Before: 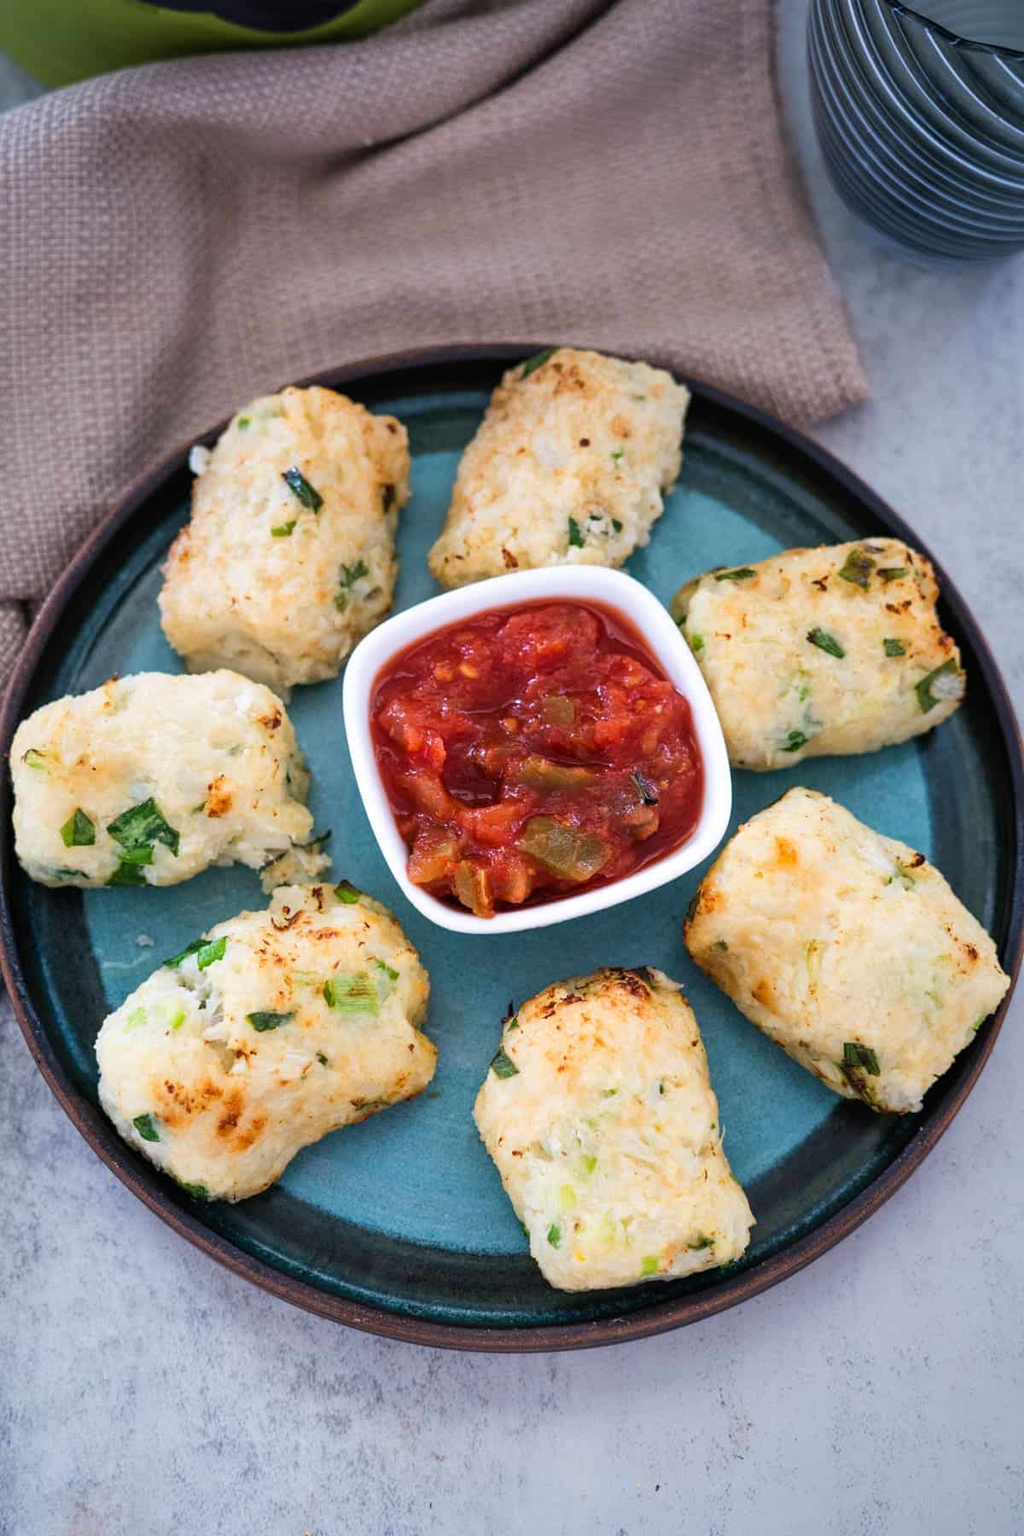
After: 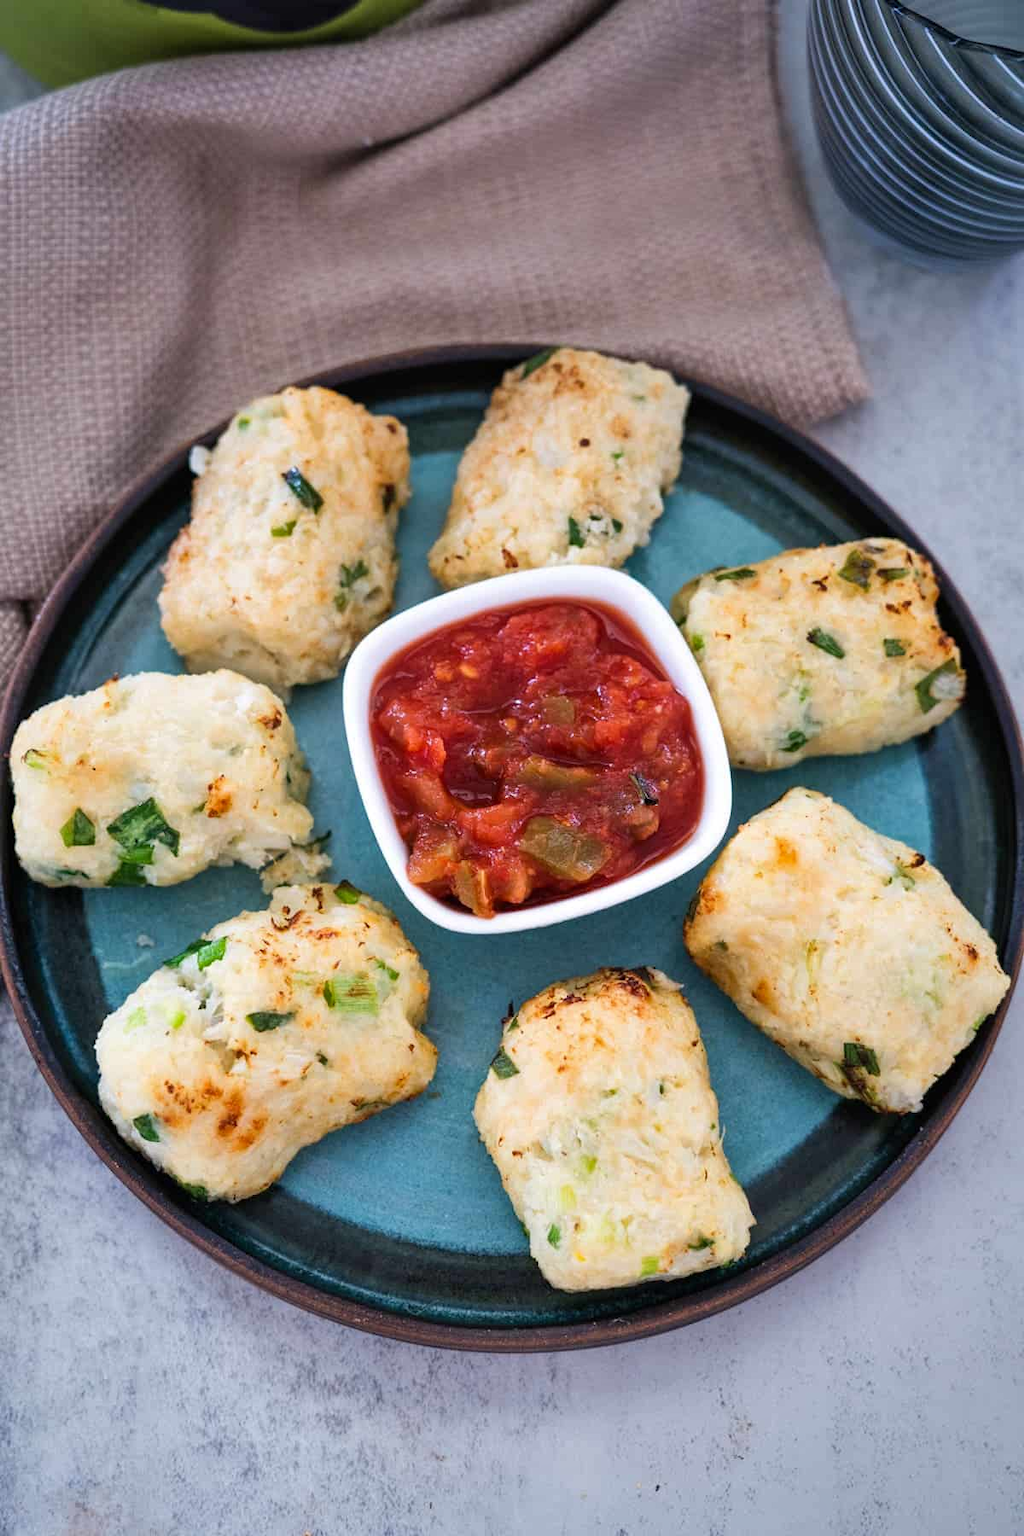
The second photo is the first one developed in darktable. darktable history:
shadows and highlights: shadows 48.62, highlights -41.37, soften with gaussian
